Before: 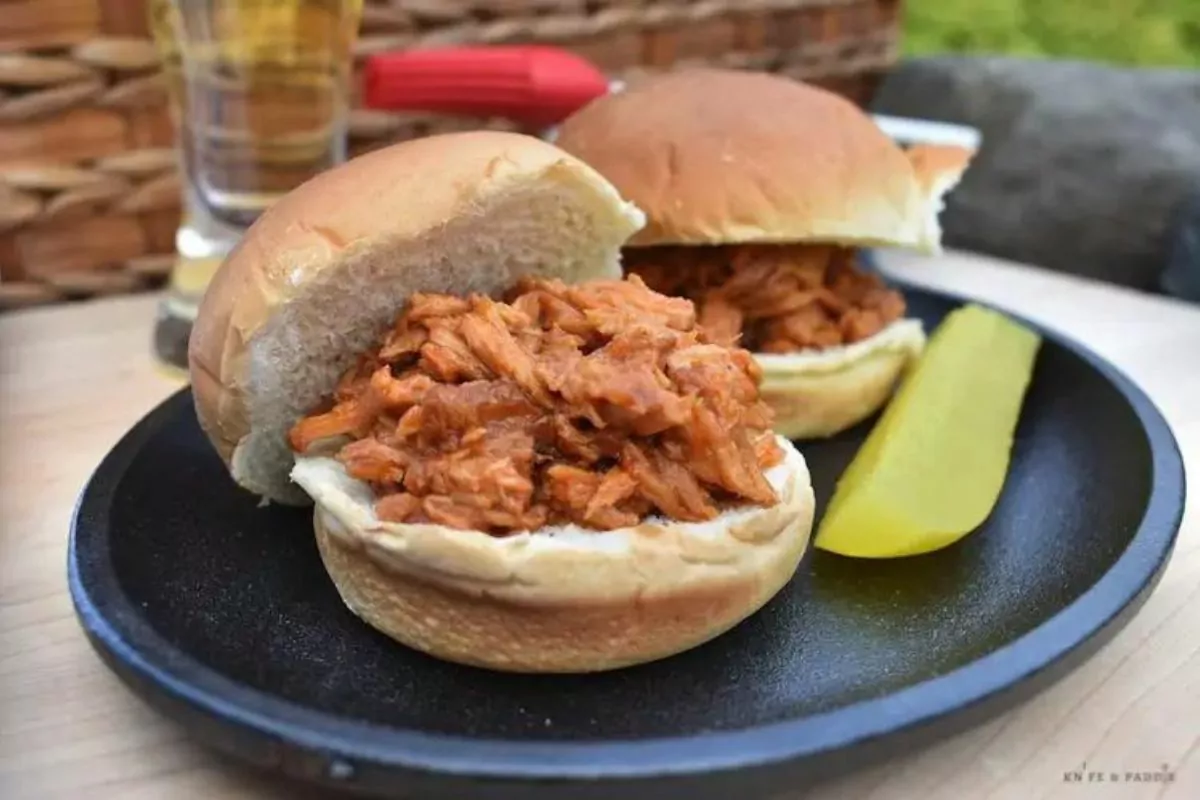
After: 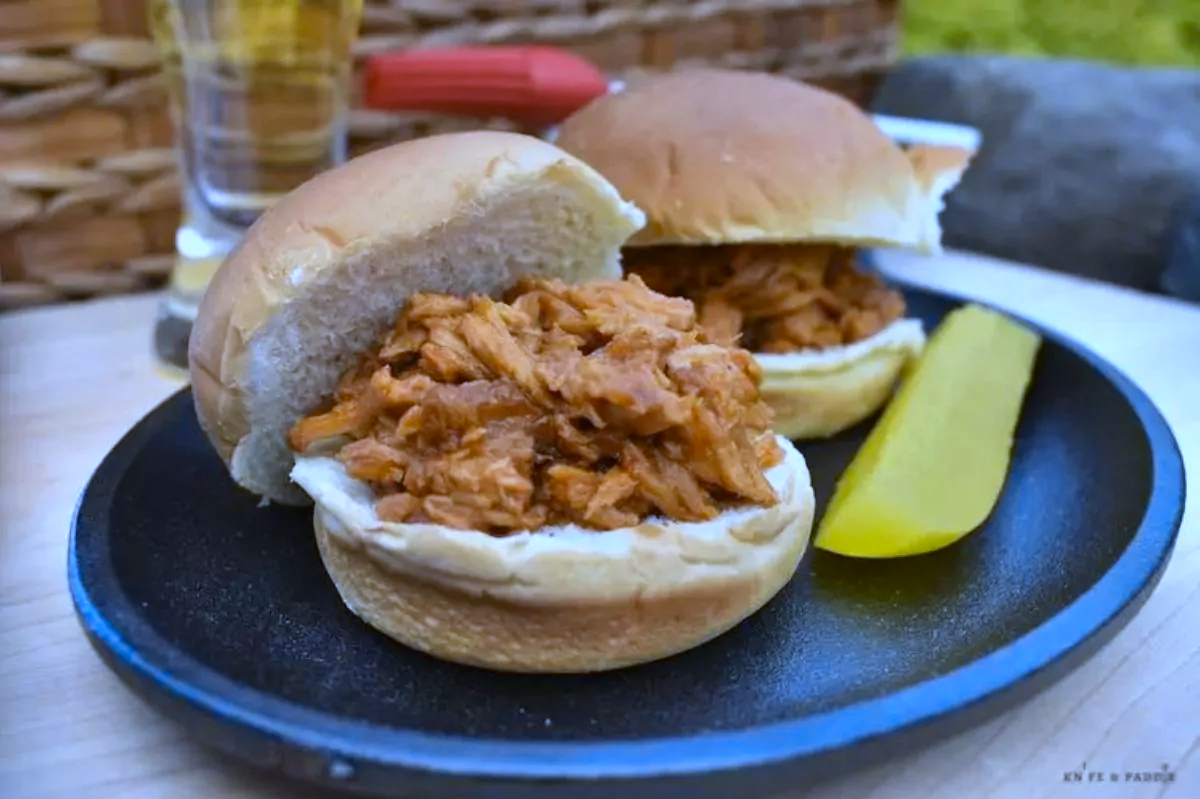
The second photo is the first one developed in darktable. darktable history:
color contrast: green-magenta contrast 0.85, blue-yellow contrast 1.25, unbound 0
shadows and highlights: shadows 43.71, white point adjustment -1.46, soften with gaussian
white balance: red 0.871, blue 1.249
crop: bottom 0.071%
